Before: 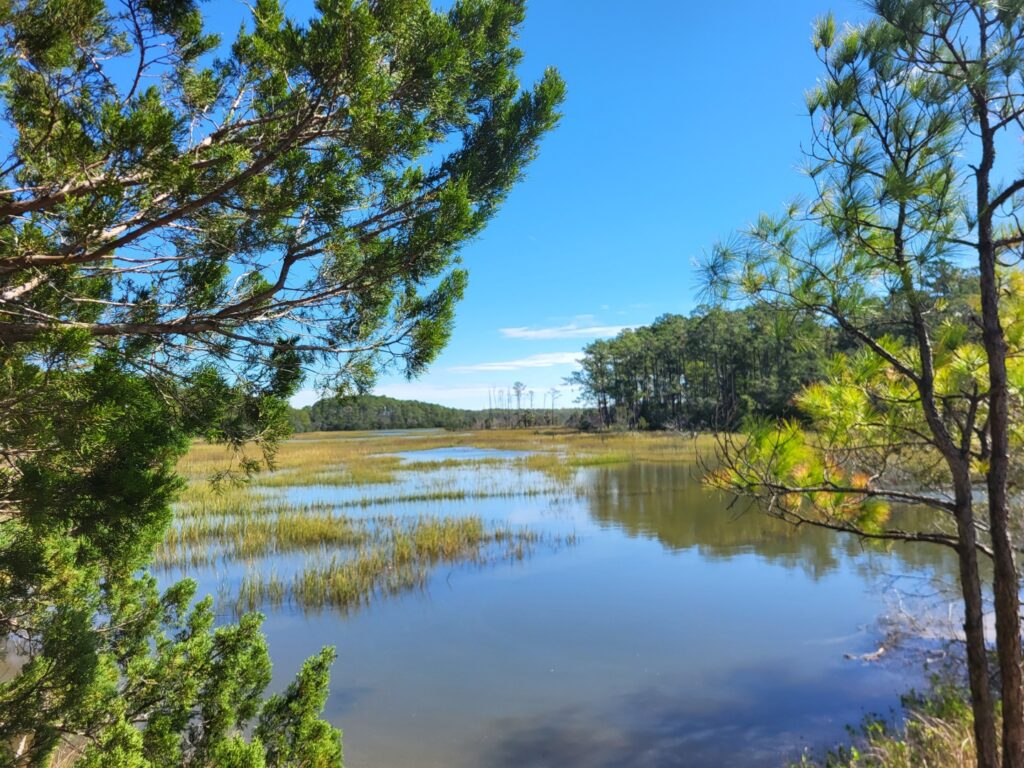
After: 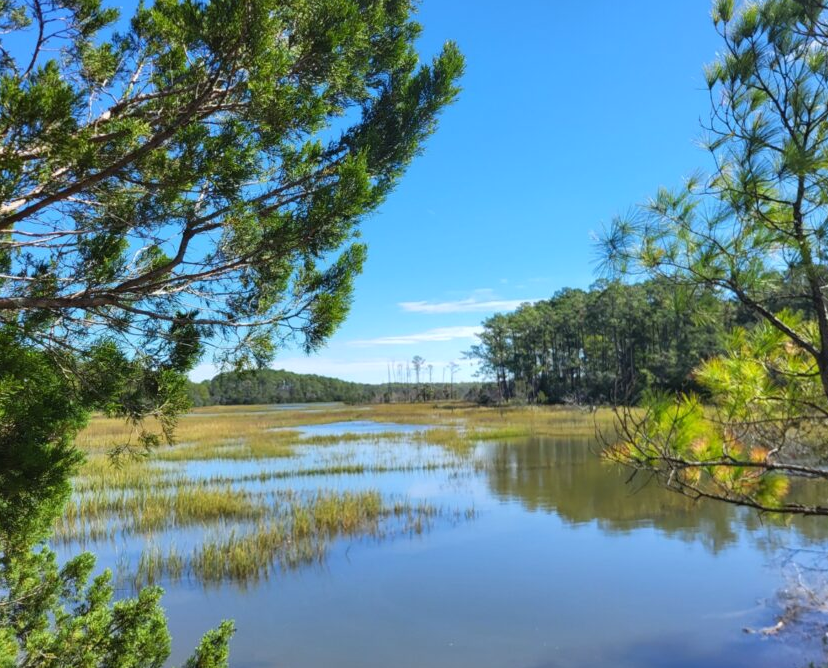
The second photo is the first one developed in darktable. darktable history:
white balance: red 0.982, blue 1.018
crop: left 9.929%, top 3.475%, right 9.188%, bottom 9.529%
